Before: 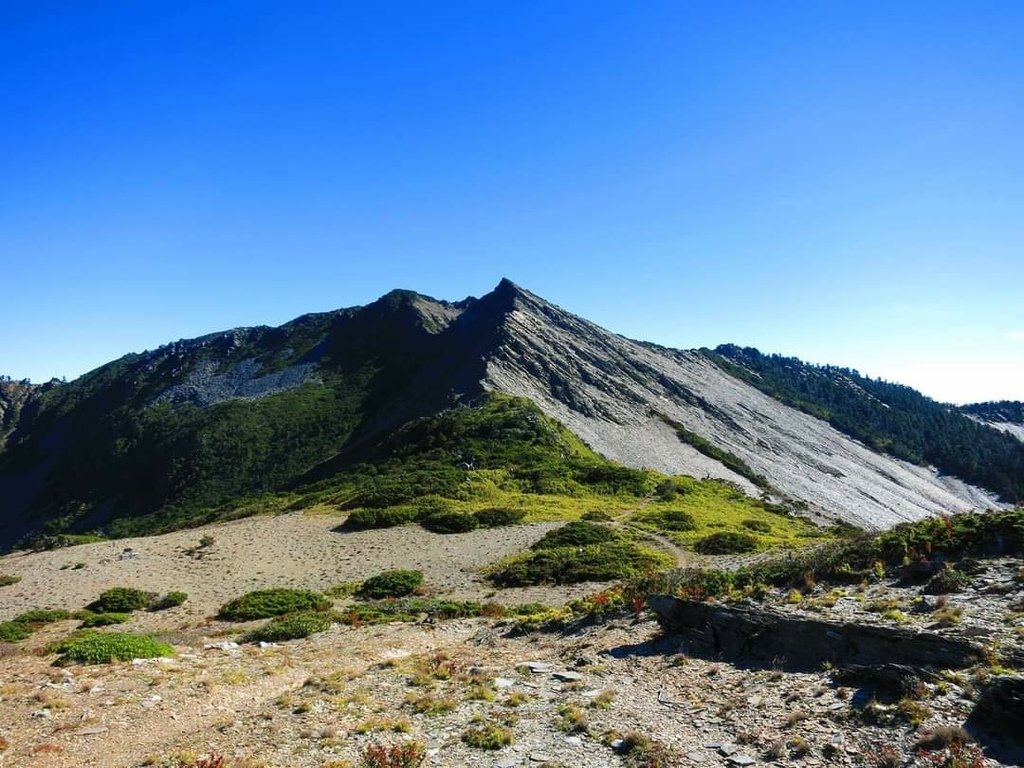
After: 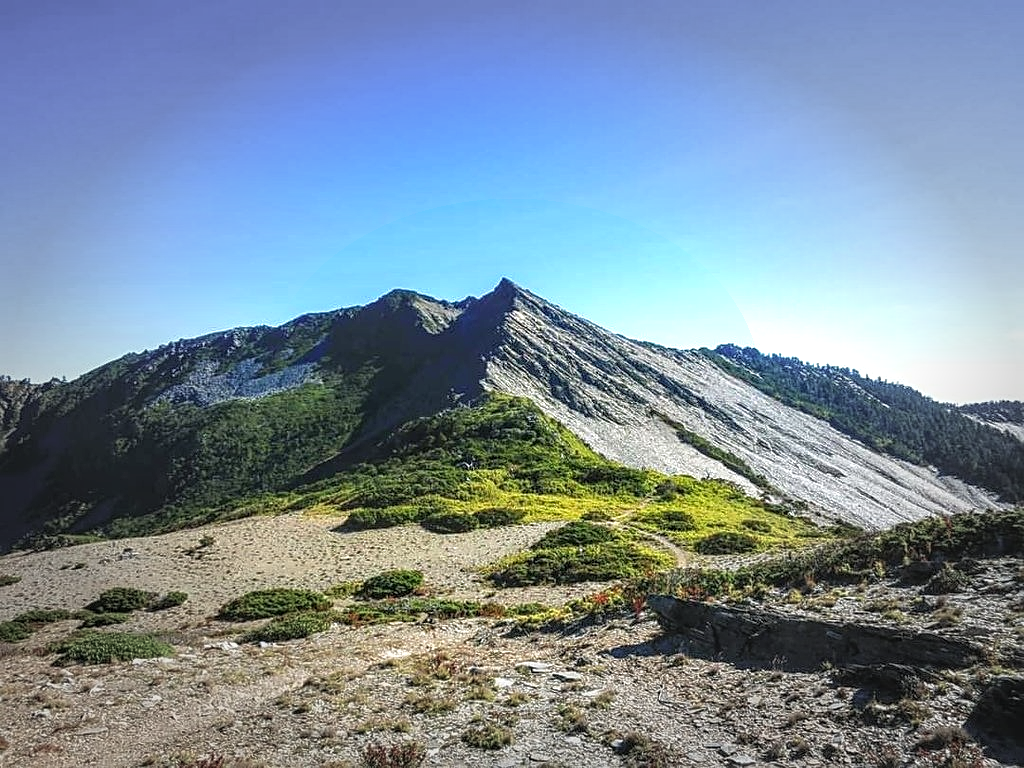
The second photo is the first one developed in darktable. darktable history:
sharpen: on, module defaults
exposure: exposure 0.722 EV, compensate highlight preservation false
vignetting: fall-off start 48.41%, automatic ratio true, width/height ratio 1.29, unbound false
local contrast: highlights 0%, shadows 0%, detail 133%
